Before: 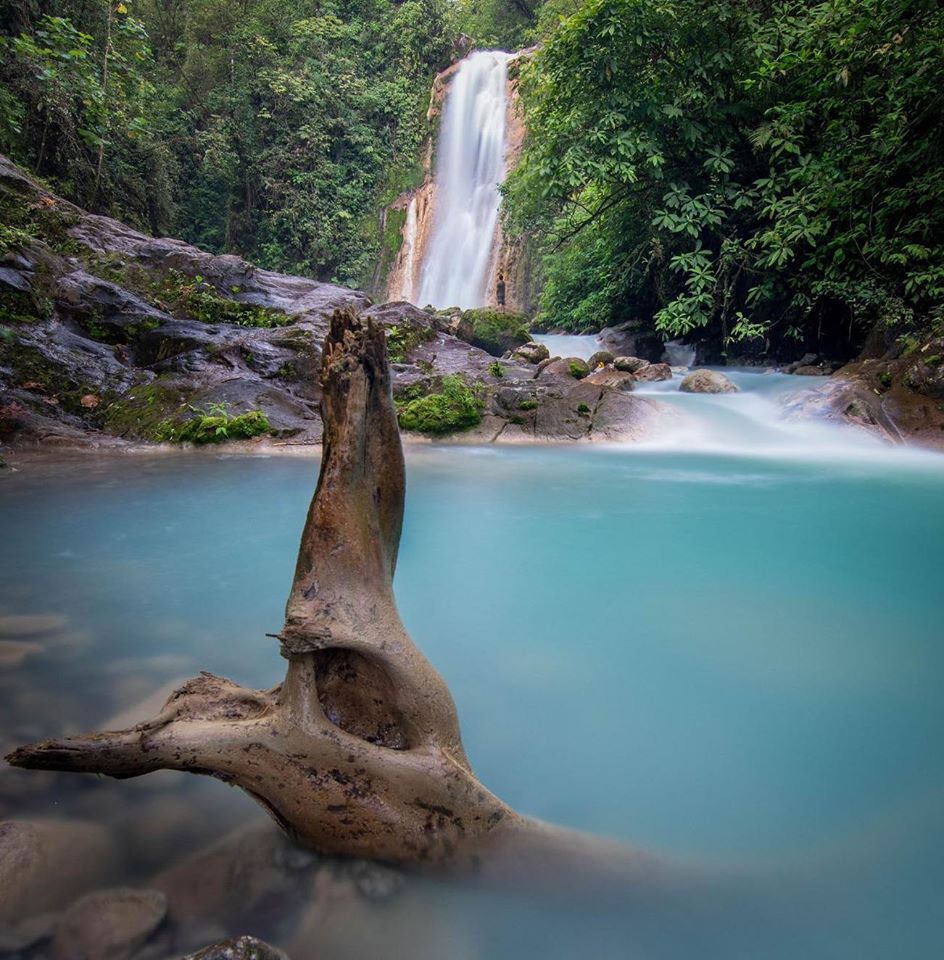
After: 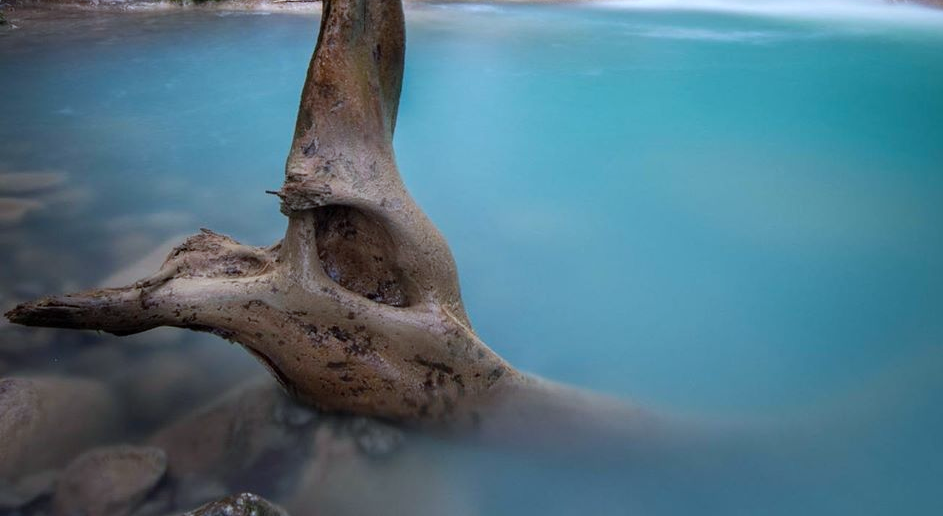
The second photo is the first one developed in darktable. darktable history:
crop and rotate: top 46.237%
color correction: highlights a* -4.18, highlights b* -10.81
